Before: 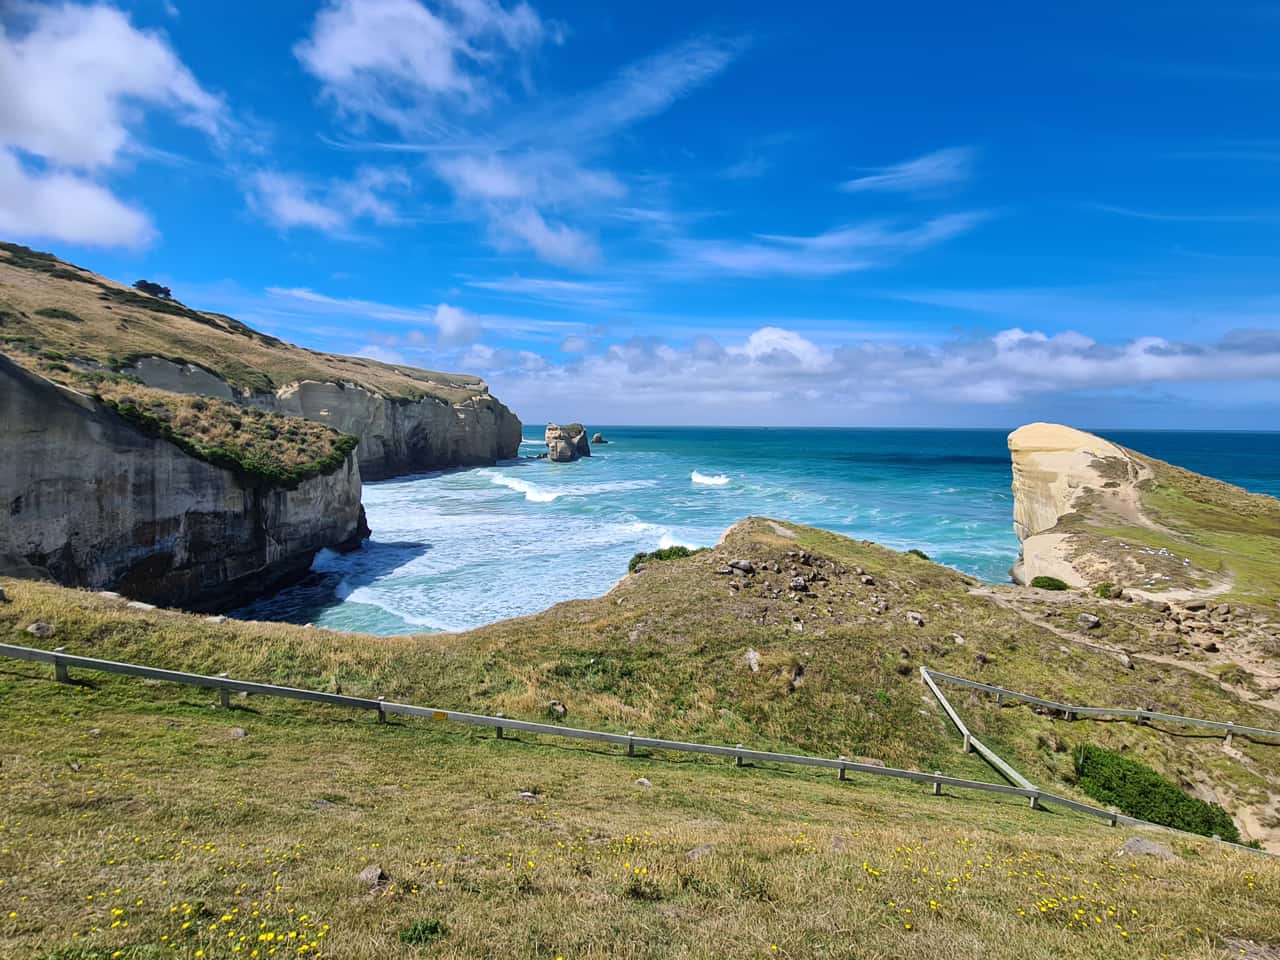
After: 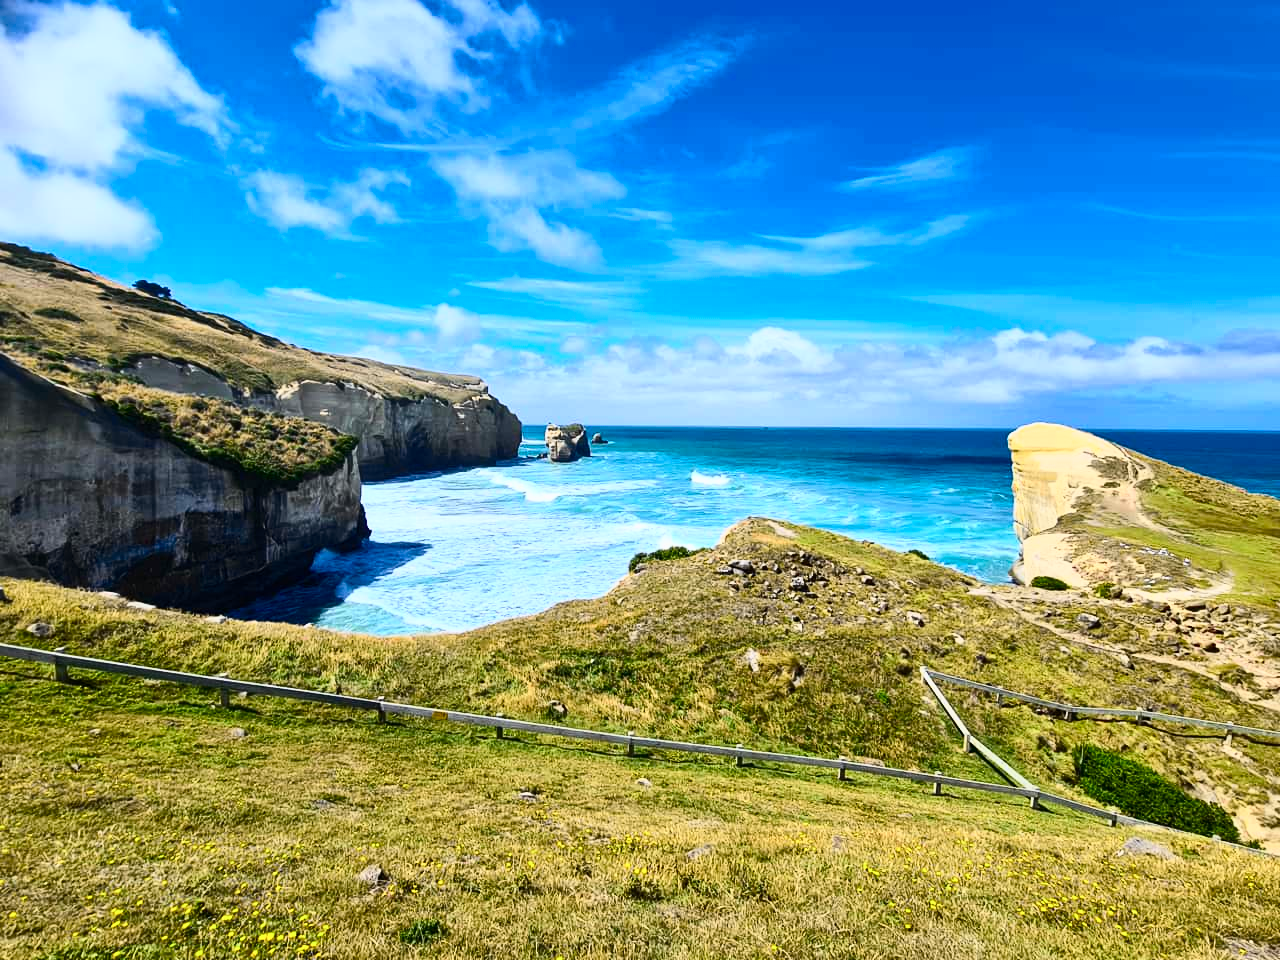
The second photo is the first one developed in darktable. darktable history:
tone curve: curves: ch0 [(0, 0) (0.187, 0.12) (0.384, 0.363) (0.577, 0.681) (0.735, 0.881) (0.864, 0.959) (1, 0.987)]; ch1 [(0, 0) (0.402, 0.36) (0.476, 0.466) (0.501, 0.501) (0.518, 0.514) (0.564, 0.614) (0.614, 0.664) (0.741, 0.829) (1, 1)]; ch2 [(0, 0) (0.429, 0.387) (0.483, 0.481) (0.503, 0.501) (0.522, 0.531) (0.564, 0.605) (0.615, 0.697) (0.702, 0.774) (1, 0.895)], color space Lab, independent channels
